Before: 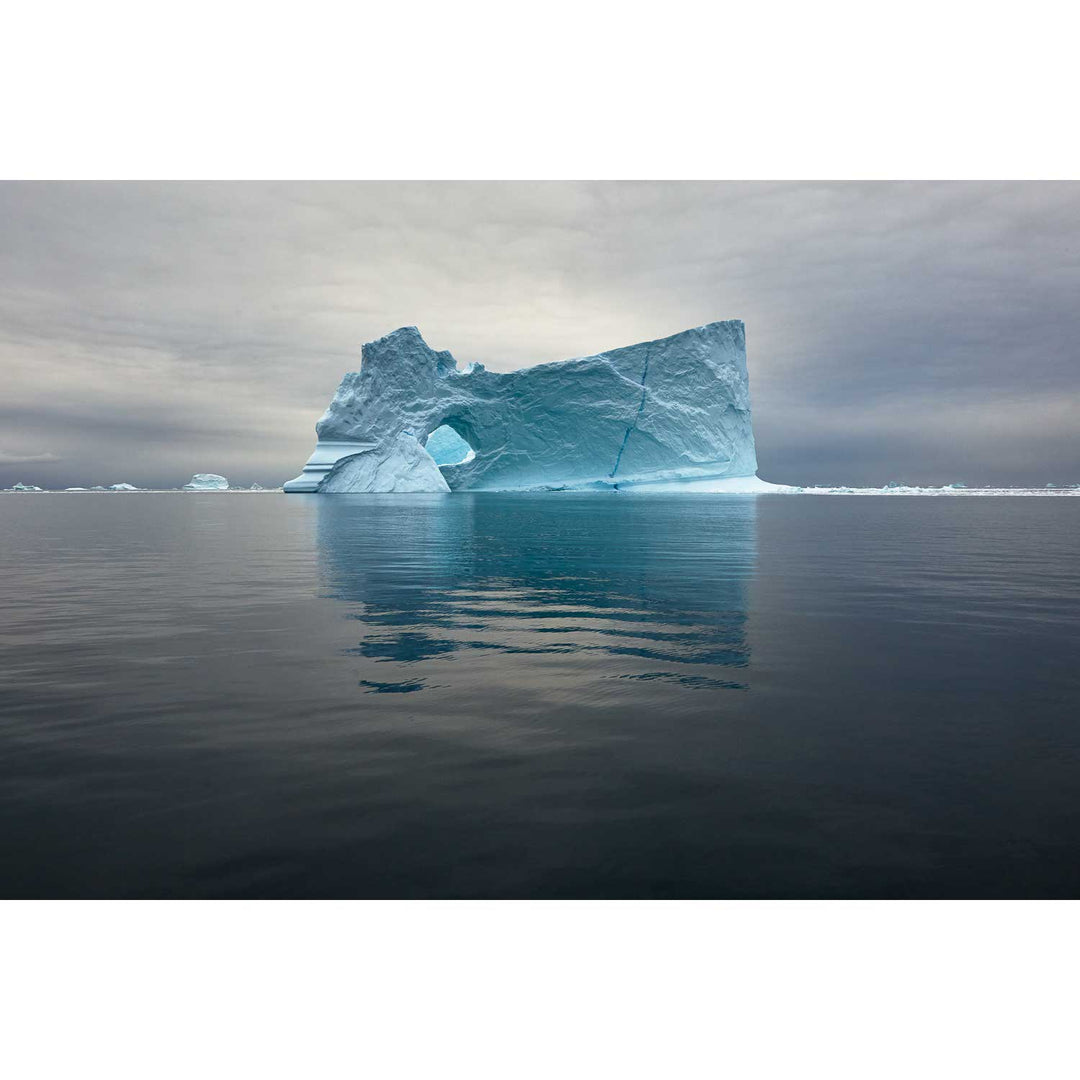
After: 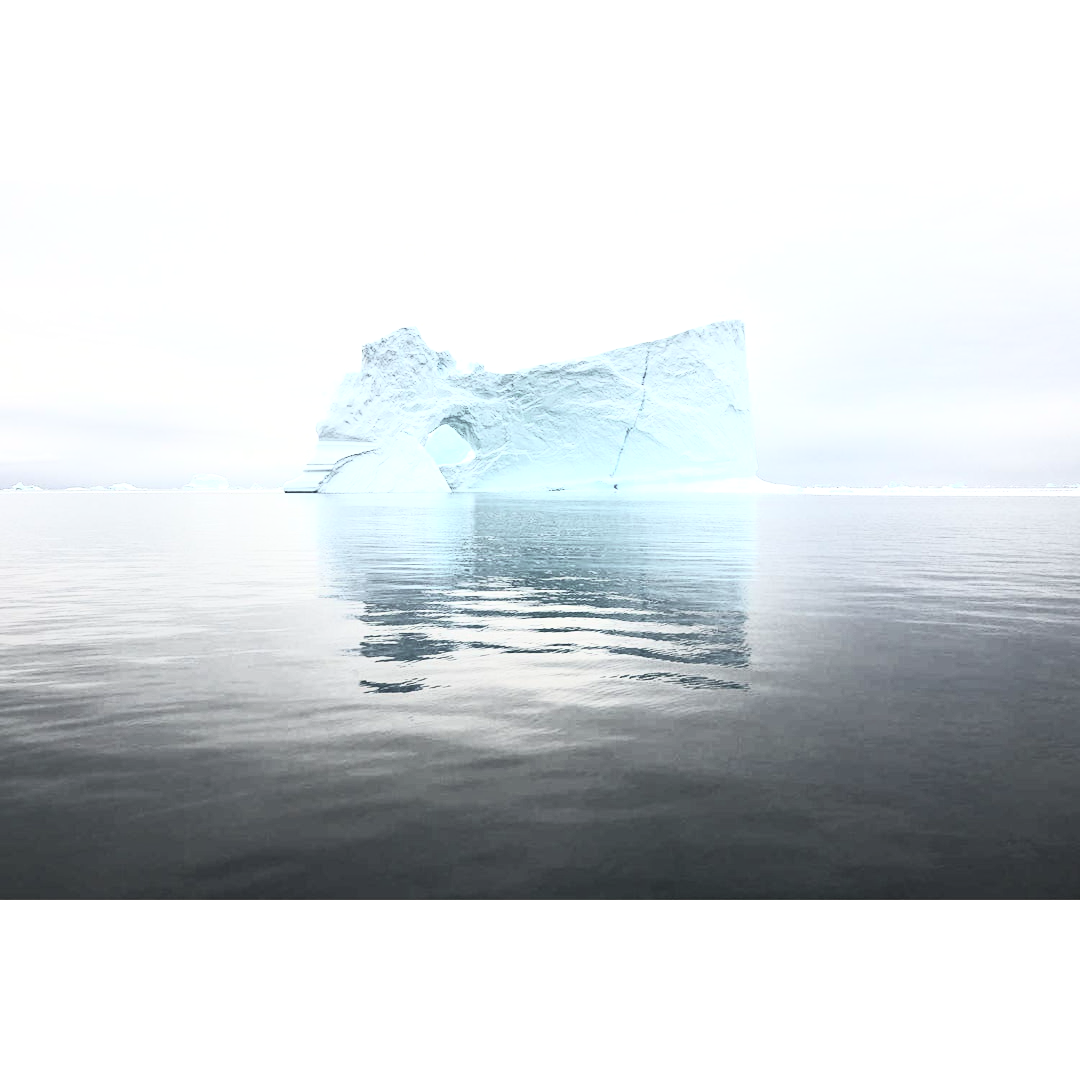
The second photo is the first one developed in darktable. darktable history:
contrast brightness saturation: contrast 0.57, brightness 0.57, saturation -0.34
exposure: black level correction 0, exposure 1.2 EV, compensate exposure bias true, compensate highlight preservation false
color zones: curves: ch0 [(0, 0.559) (0.153, 0.551) (0.229, 0.5) (0.429, 0.5) (0.571, 0.5) (0.714, 0.5) (0.857, 0.5) (1, 0.559)]; ch1 [(0, 0.417) (0.112, 0.336) (0.213, 0.26) (0.429, 0.34) (0.571, 0.35) (0.683, 0.331) (0.857, 0.344) (1, 0.417)]
